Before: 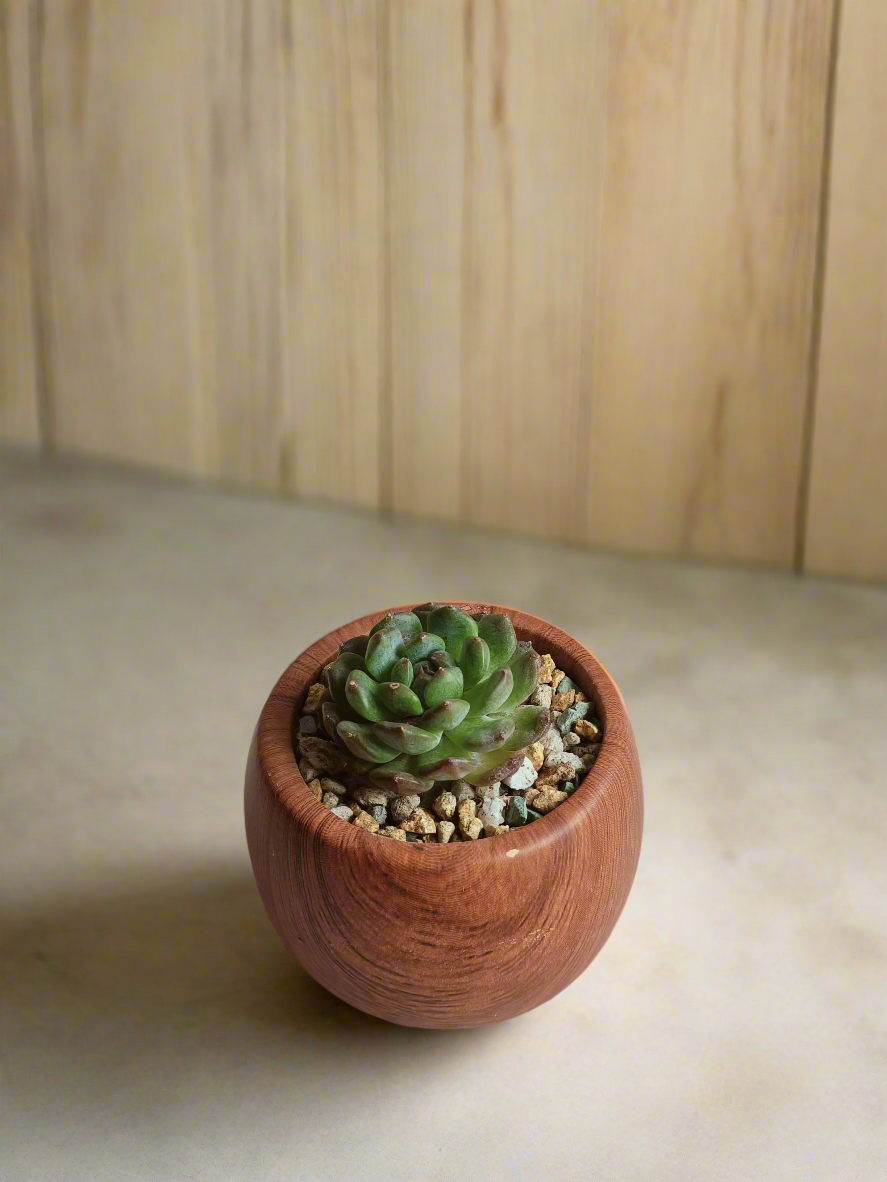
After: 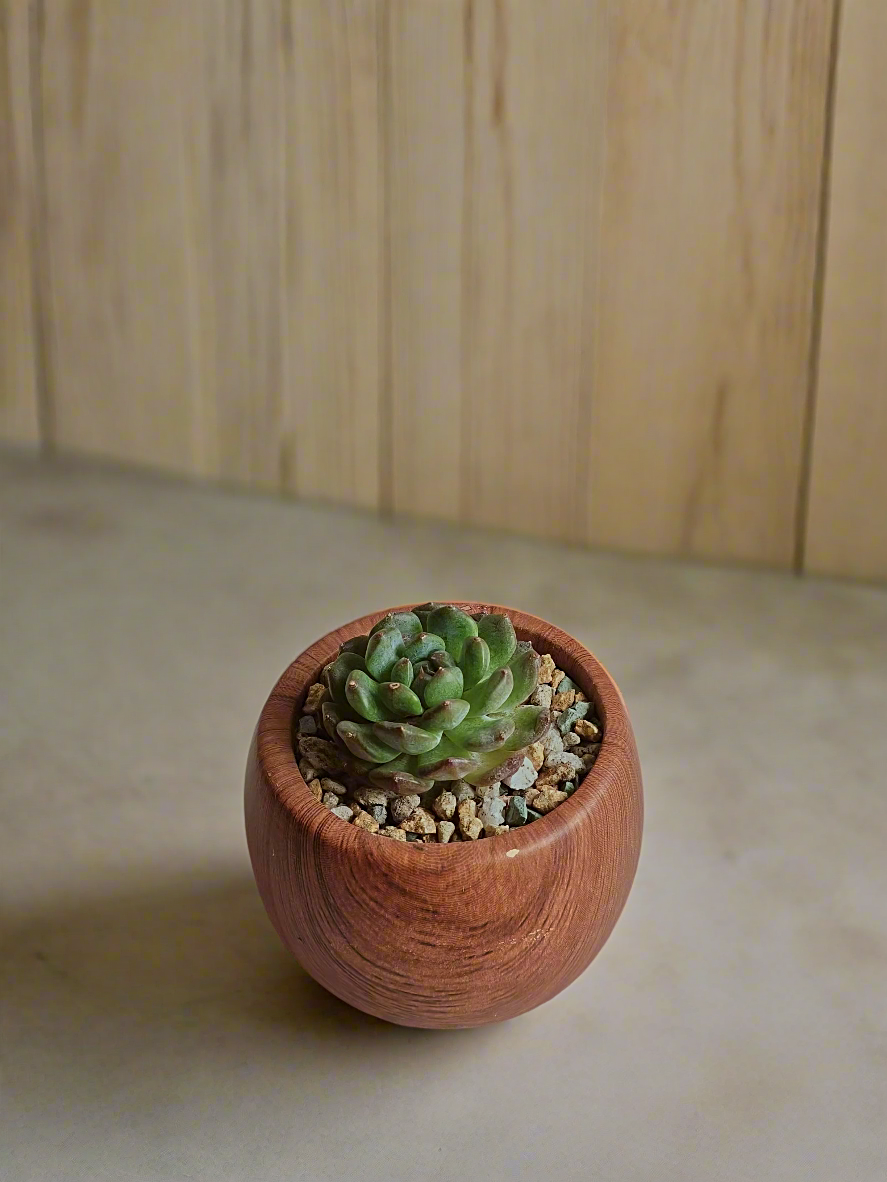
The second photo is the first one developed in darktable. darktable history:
sharpen: on, module defaults
tone equalizer: -8 EV -0.002 EV, -7 EV 0.005 EV, -6 EV -0.008 EV, -5 EV 0.007 EV, -4 EV -0.042 EV, -3 EV -0.233 EV, -2 EV -0.662 EV, -1 EV -0.983 EV, +0 EV -0.969 EV, smoothing diameter 2%, edges refinement/feathering 20, mask exposure compensation -1.57 EV, filter diffusion 5
